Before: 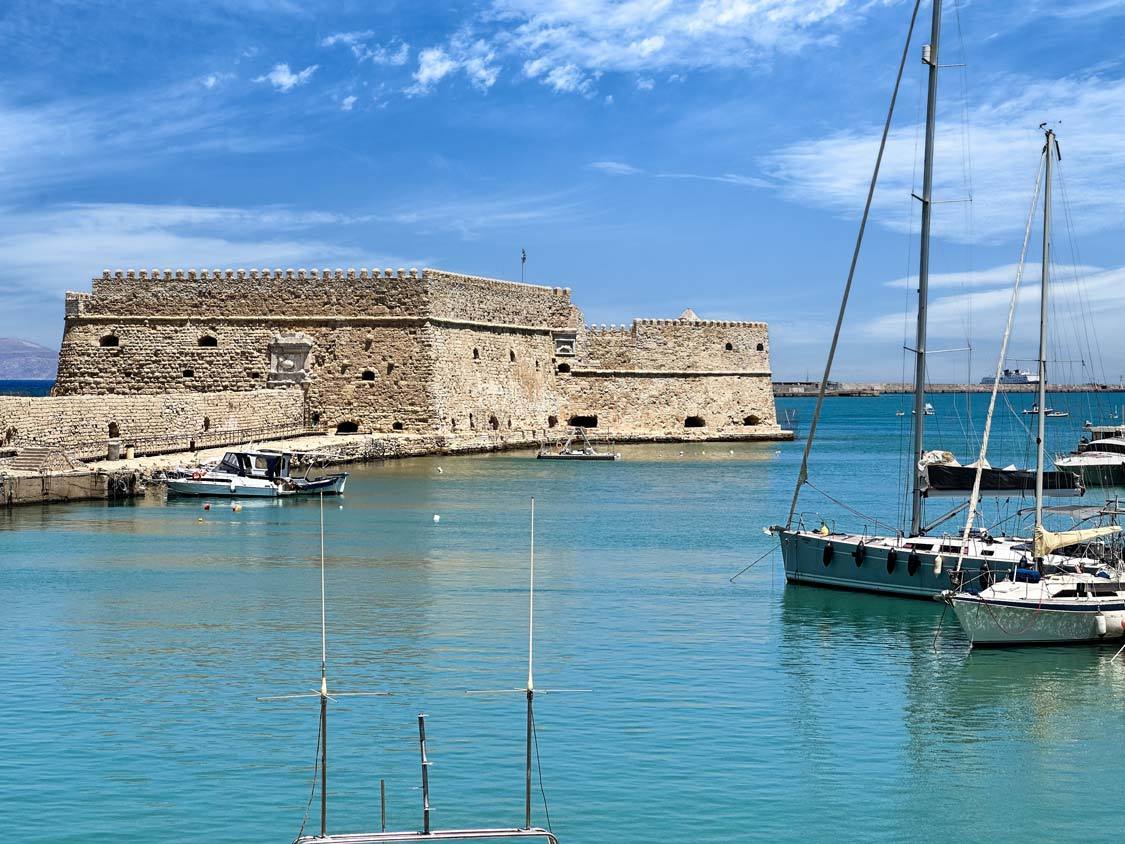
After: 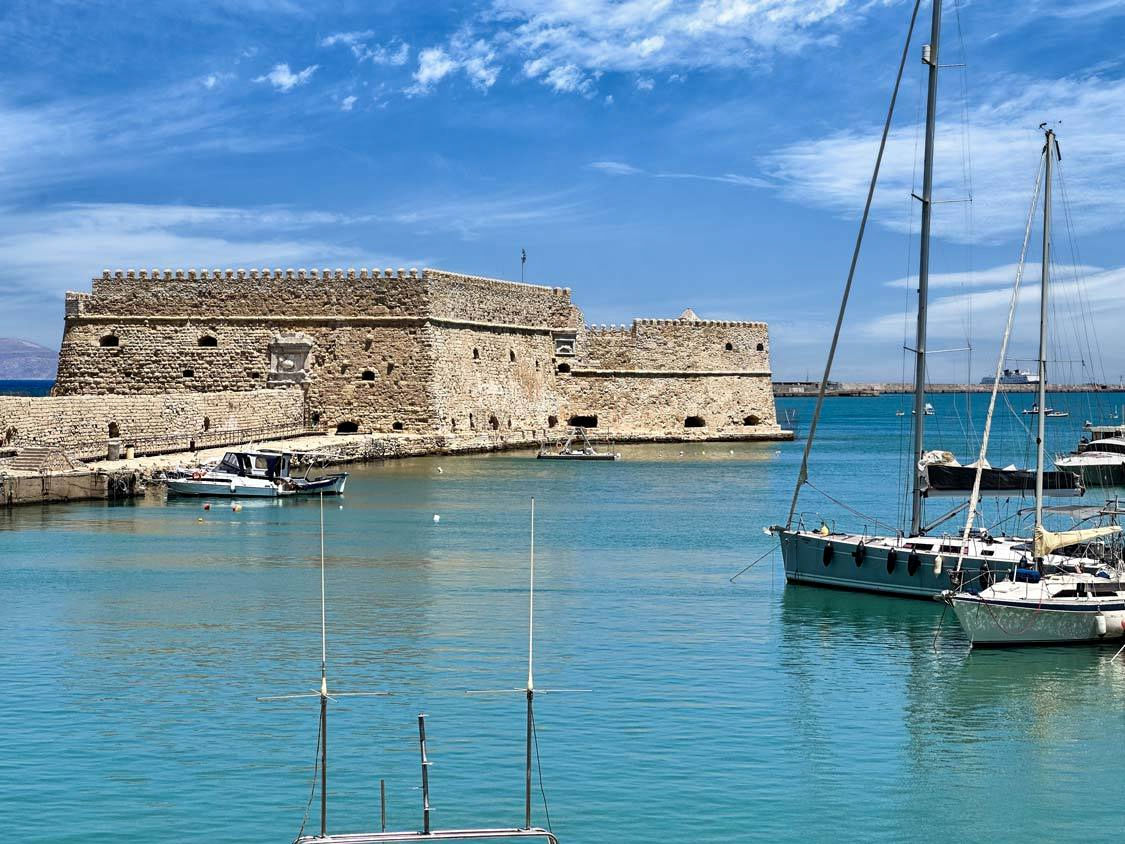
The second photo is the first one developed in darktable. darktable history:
shadows and highlights: low approximation 0.01, soften with gaussian
contrast equalizer: octaves 7, y [[0.524 ×6], [0.512 ×6], [0.379 ×6], [0 ×6], [0 ×6]], mix 0.147
